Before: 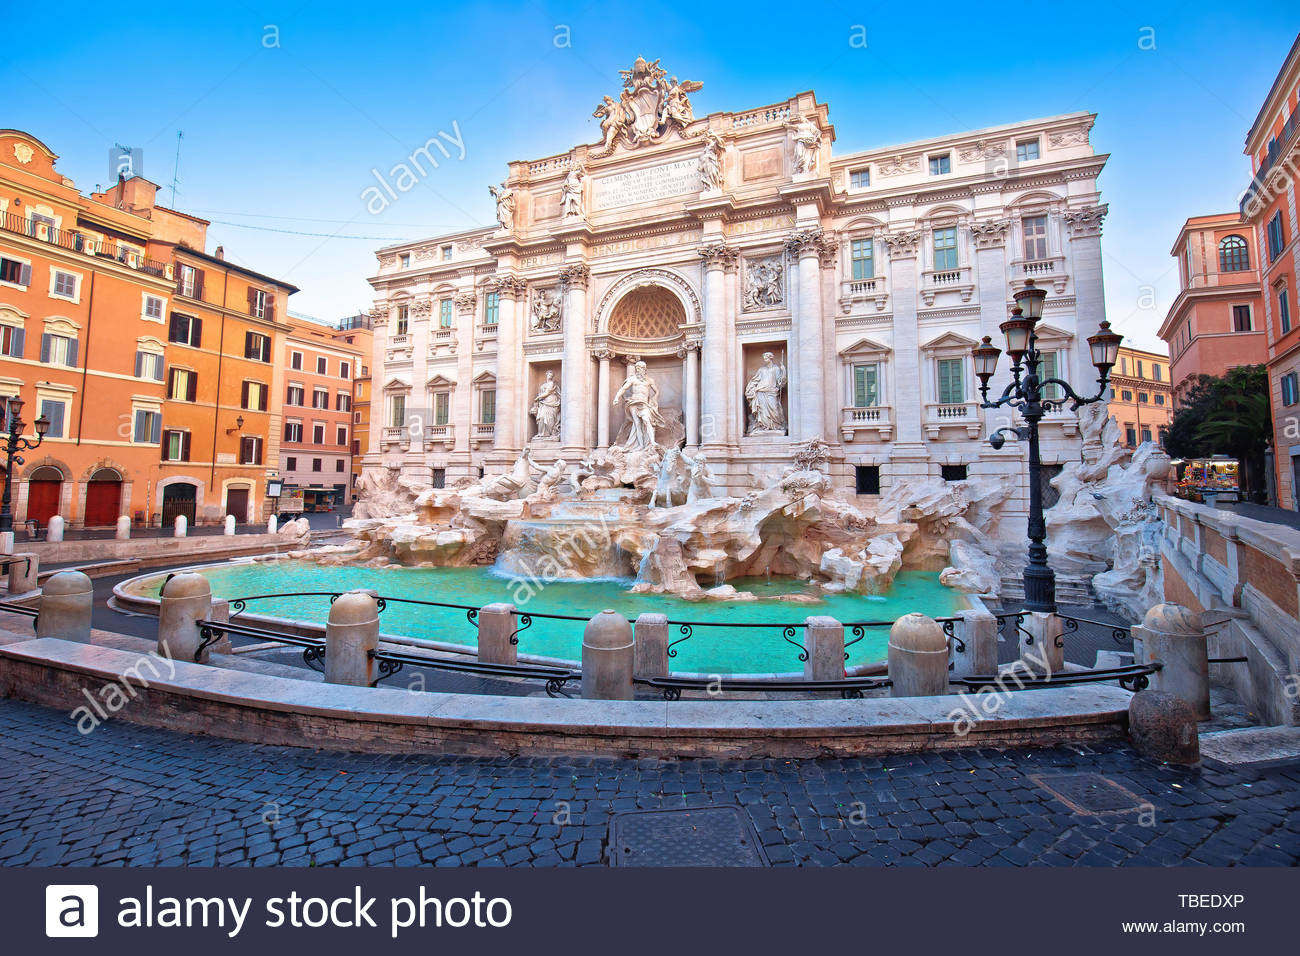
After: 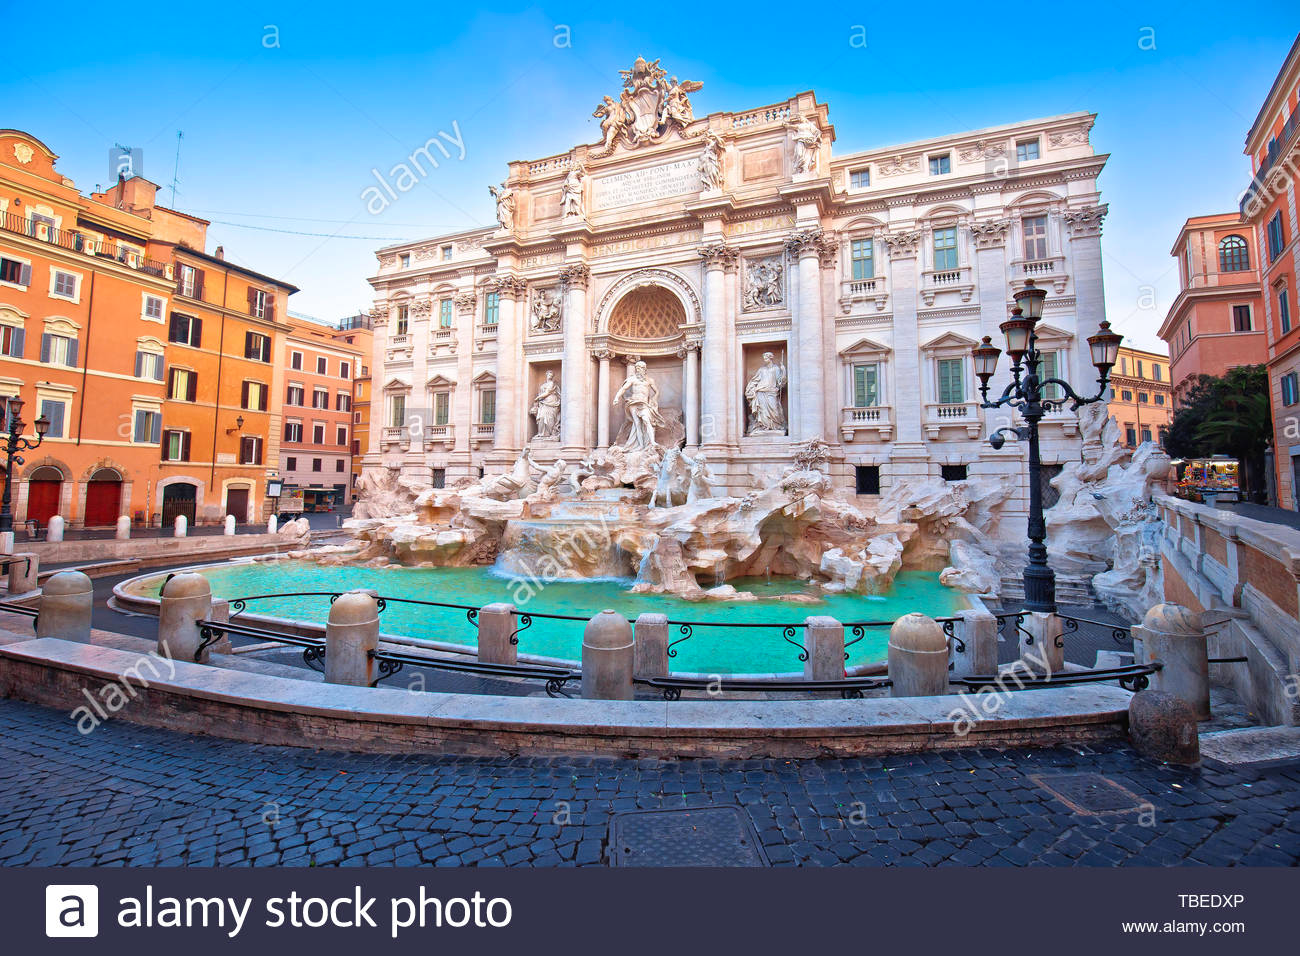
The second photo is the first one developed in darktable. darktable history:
color correction: highlights b* -0.038, saturation 1.07
